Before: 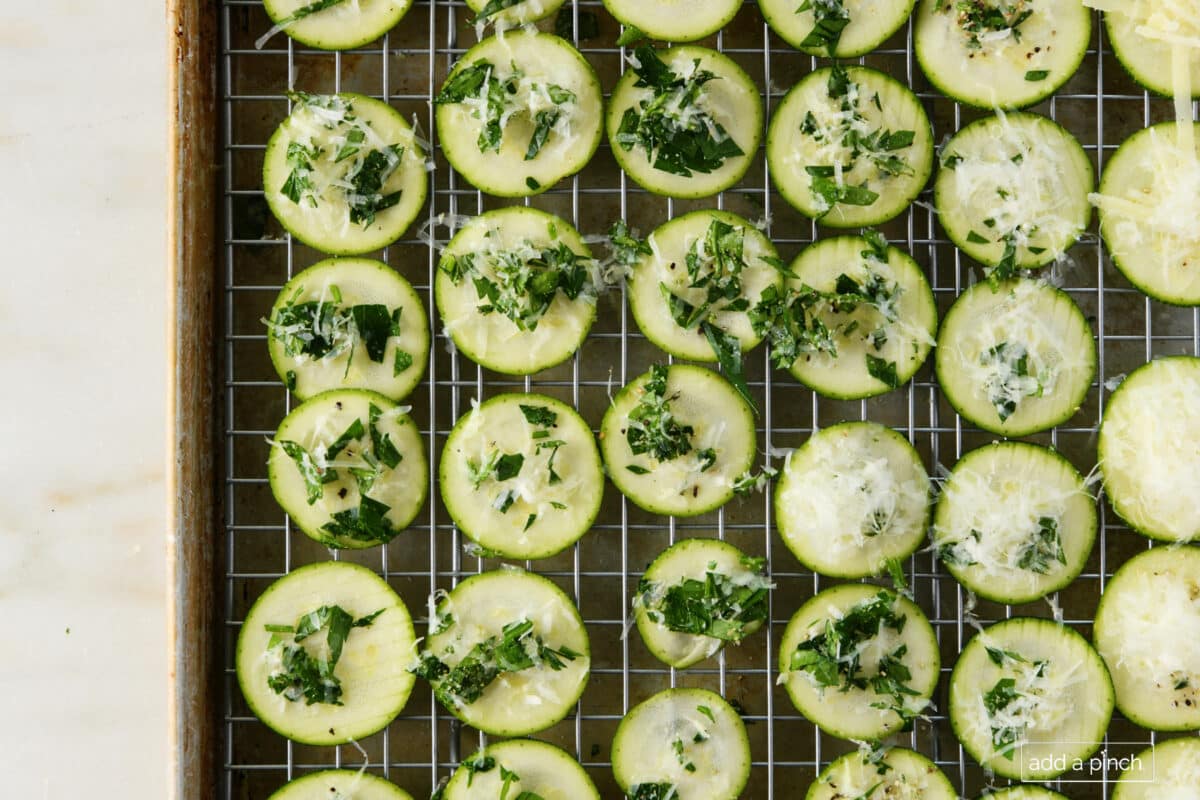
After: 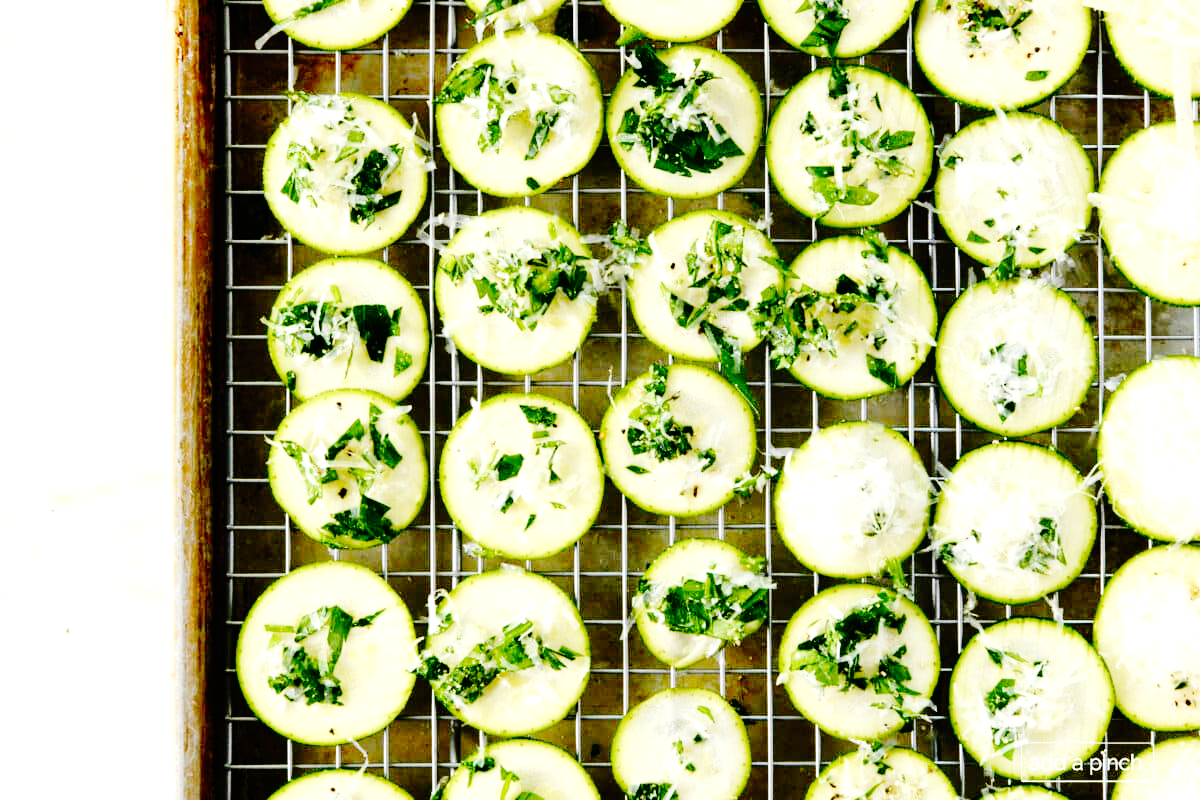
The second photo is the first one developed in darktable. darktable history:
base curve: curves: ch0 [(0, 0) (0.036, 0.01) (0.123, 0.254) (0.258, 0.504) (0.507, 0.748) (1, 1)], preserve colors none
exposure: black level correction 0, exposure 0.7 EV, compensate exposure bias true, compensate highlight preservation false
